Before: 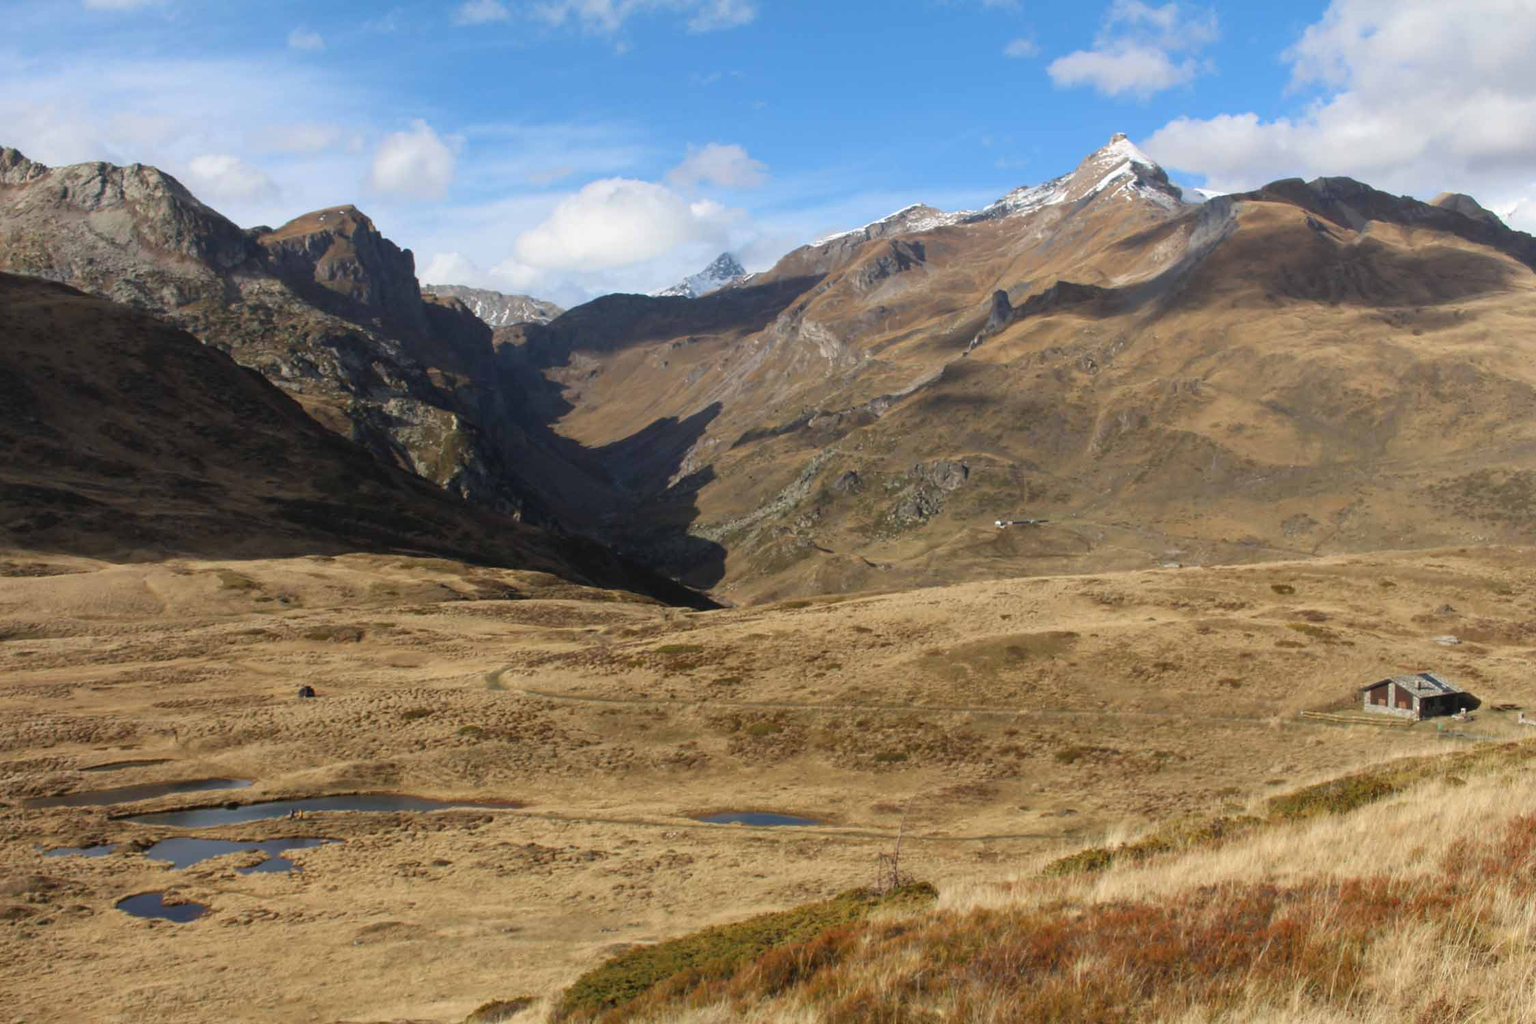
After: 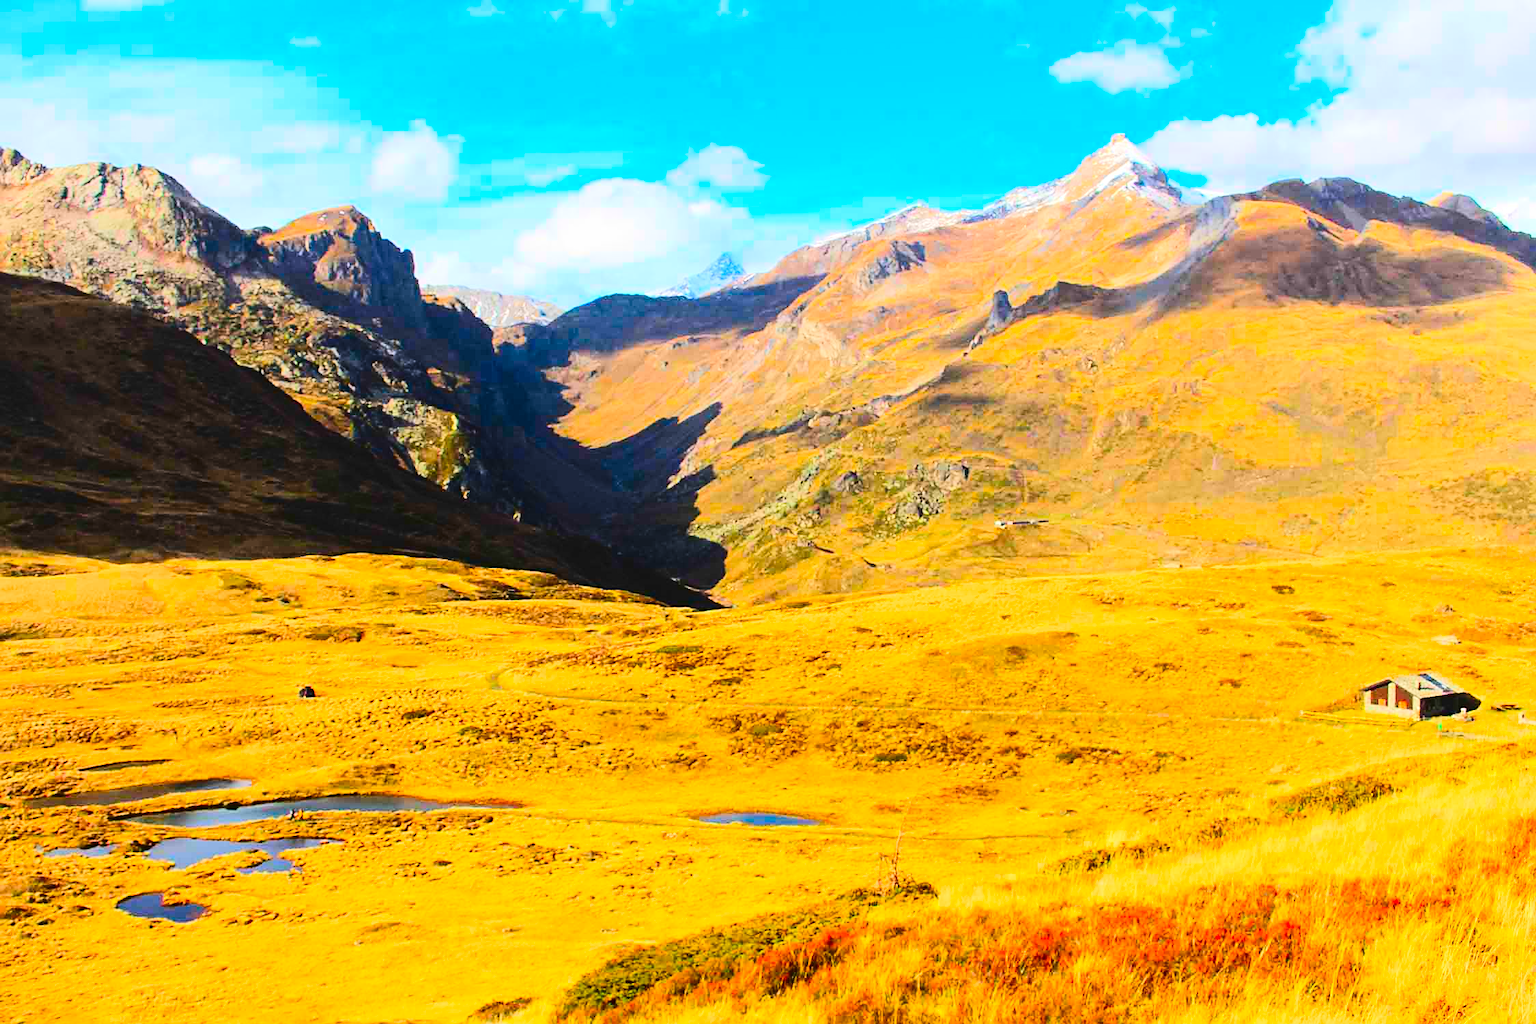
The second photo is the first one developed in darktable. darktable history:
sharpen: on, module defaults
tone equalizer: -7 EV 0.155 EV, -6 EV 0.577 EV, -5 EV 1.15 EV, -4 EV 1.34 EV, -3 EV 1.15 EV, -2 EV 0.6 EV, -1 EV 0.155 EV, edges refinement/feathering 500, mask exposure compensation -1.57 EV, preserve details no
color balance rgb: global offset › luminance 0.492%, perceptual saturation grading › global saturation 41.01%
contrast brightness saturation: contrast 0.259, brightness 0.023, saturation 0.872
